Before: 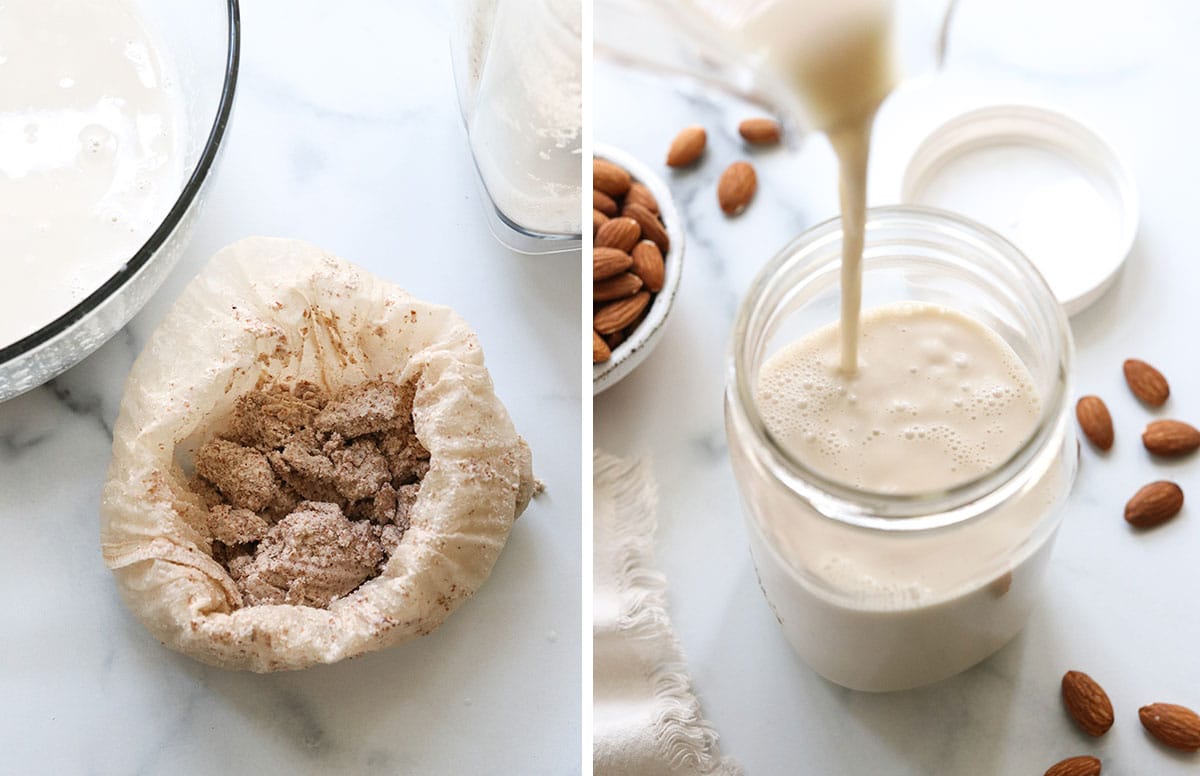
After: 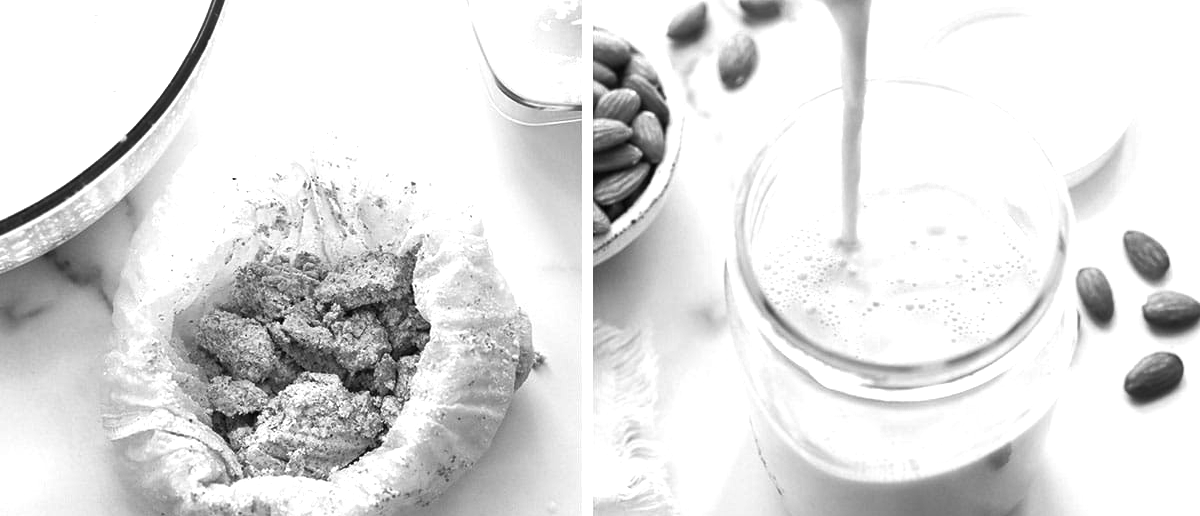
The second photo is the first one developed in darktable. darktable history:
shadows and highlights: shadows 37.76, highlights -28.17, soften with gaussian
color zones: curves: ch0 [(0.004, 0.588) (0.116, 0.636) (0.259, 0.476) (0.423, 0.464) (0.75, 0.5)]; ch1 [(0, 0) (0.143, 0) (0.286, 0) (0.429, 0) (0.571, 0) (0.714, 0) (0.857, 0)]
exposure: exposure 0.558 EV, compensate exposure bias true, compensate highlight preservation false
crop: top 16.706%, bottom 16.745%
